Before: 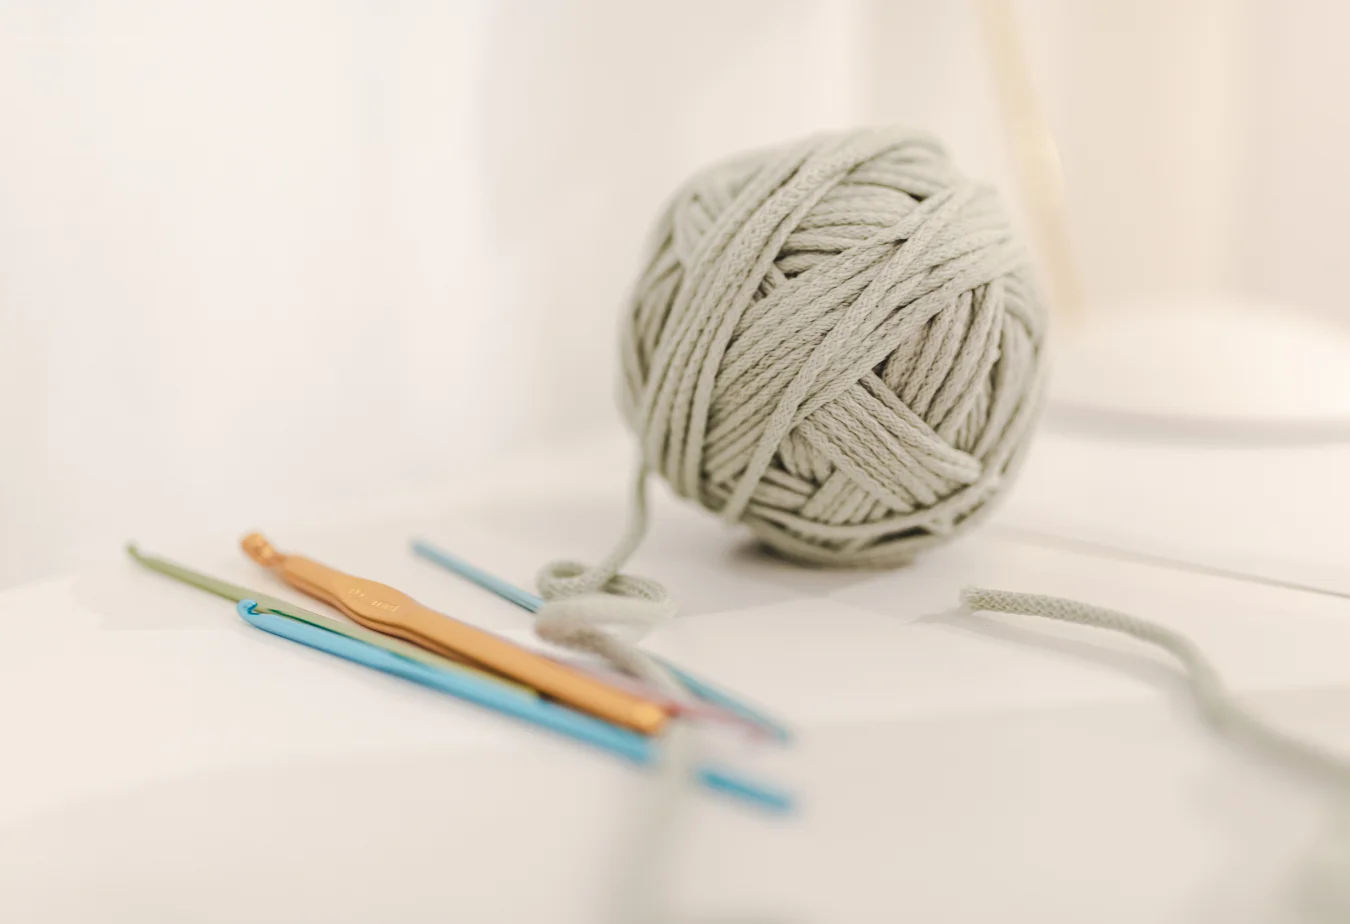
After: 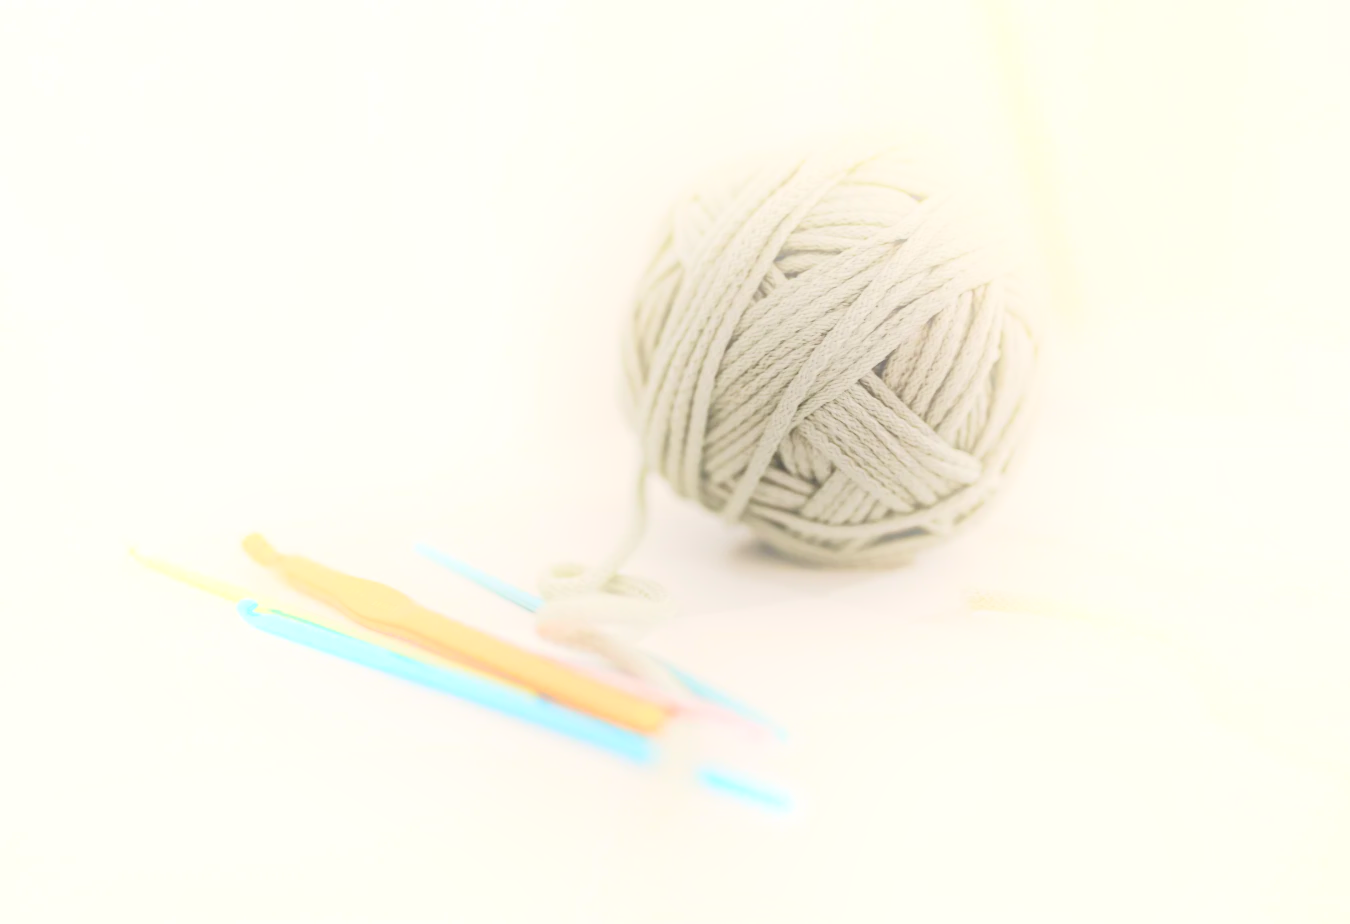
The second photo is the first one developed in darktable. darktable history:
bloom: on, module defaults
contrast brightness saturation: contrast 0.1, brightness 0.02, saturation 0.02
